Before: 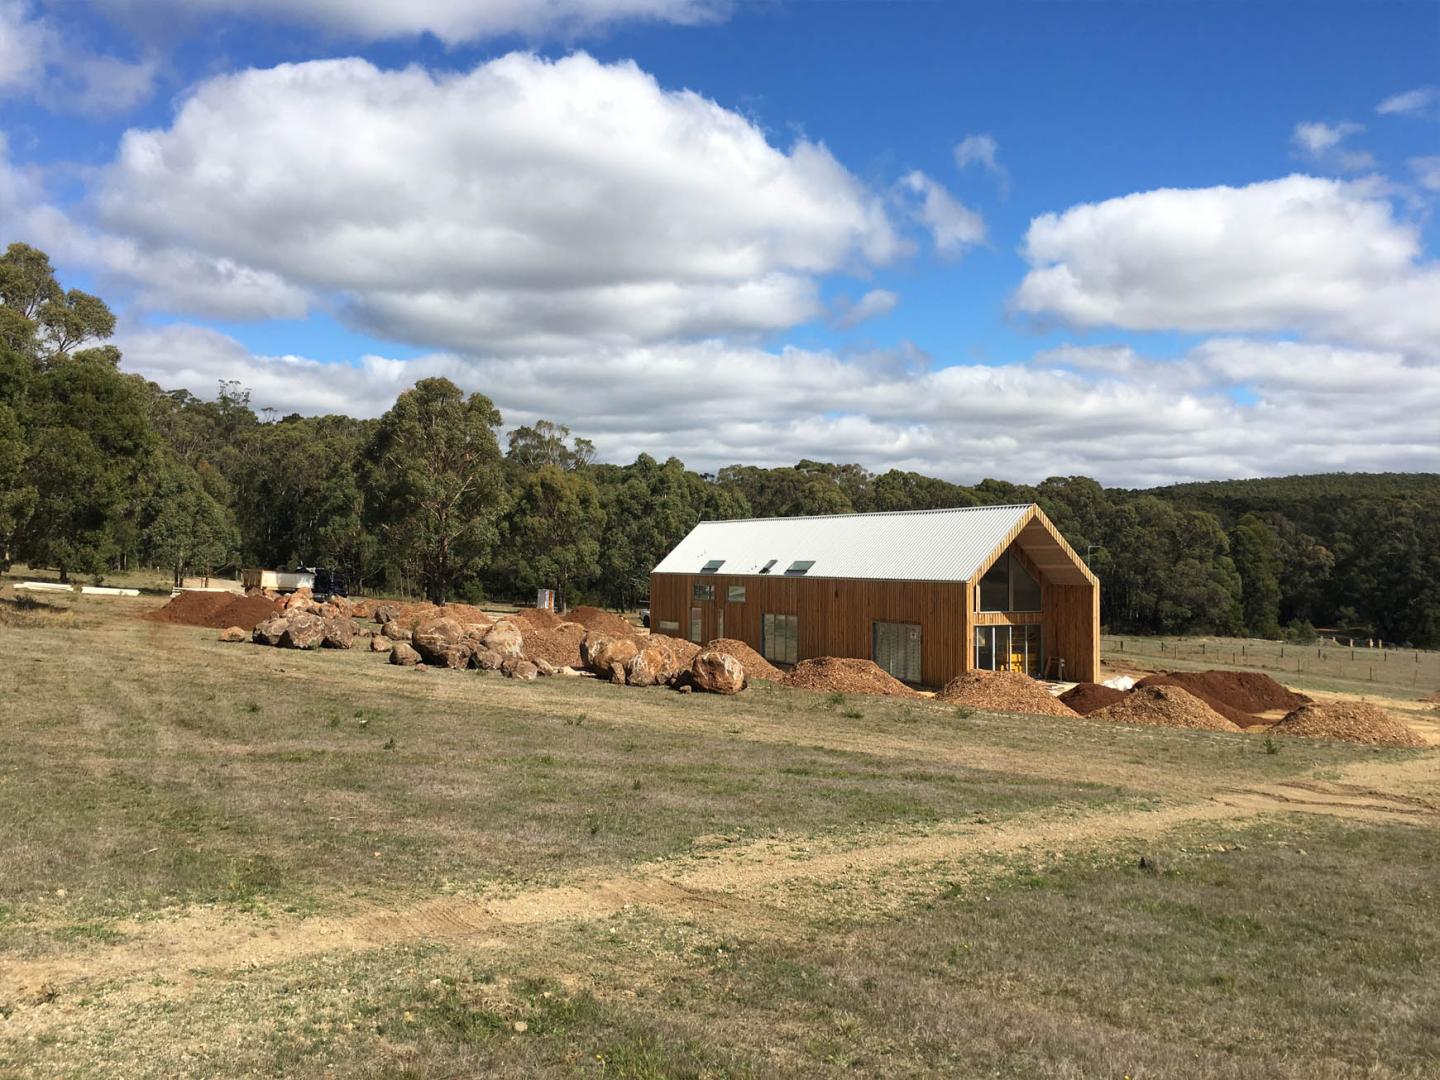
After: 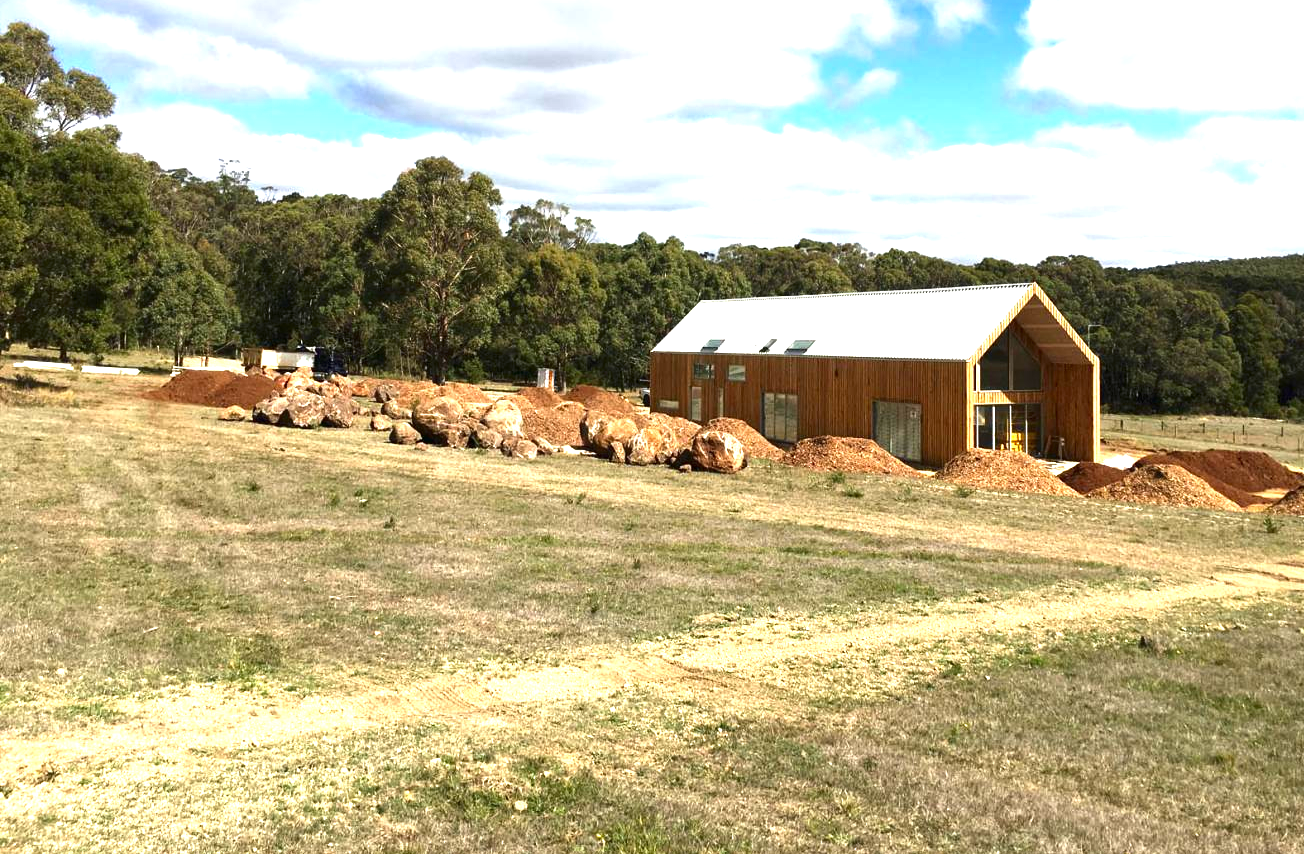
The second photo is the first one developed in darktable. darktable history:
crop: top 20.549%, right 9.386%, bottom 0.286%
exposure: black level correction 0, exposure 1.2 EV, compensate highlight preservation false
contrast brightness saturation: contrast 0.065, brightness -0.147, saturation 0.108
